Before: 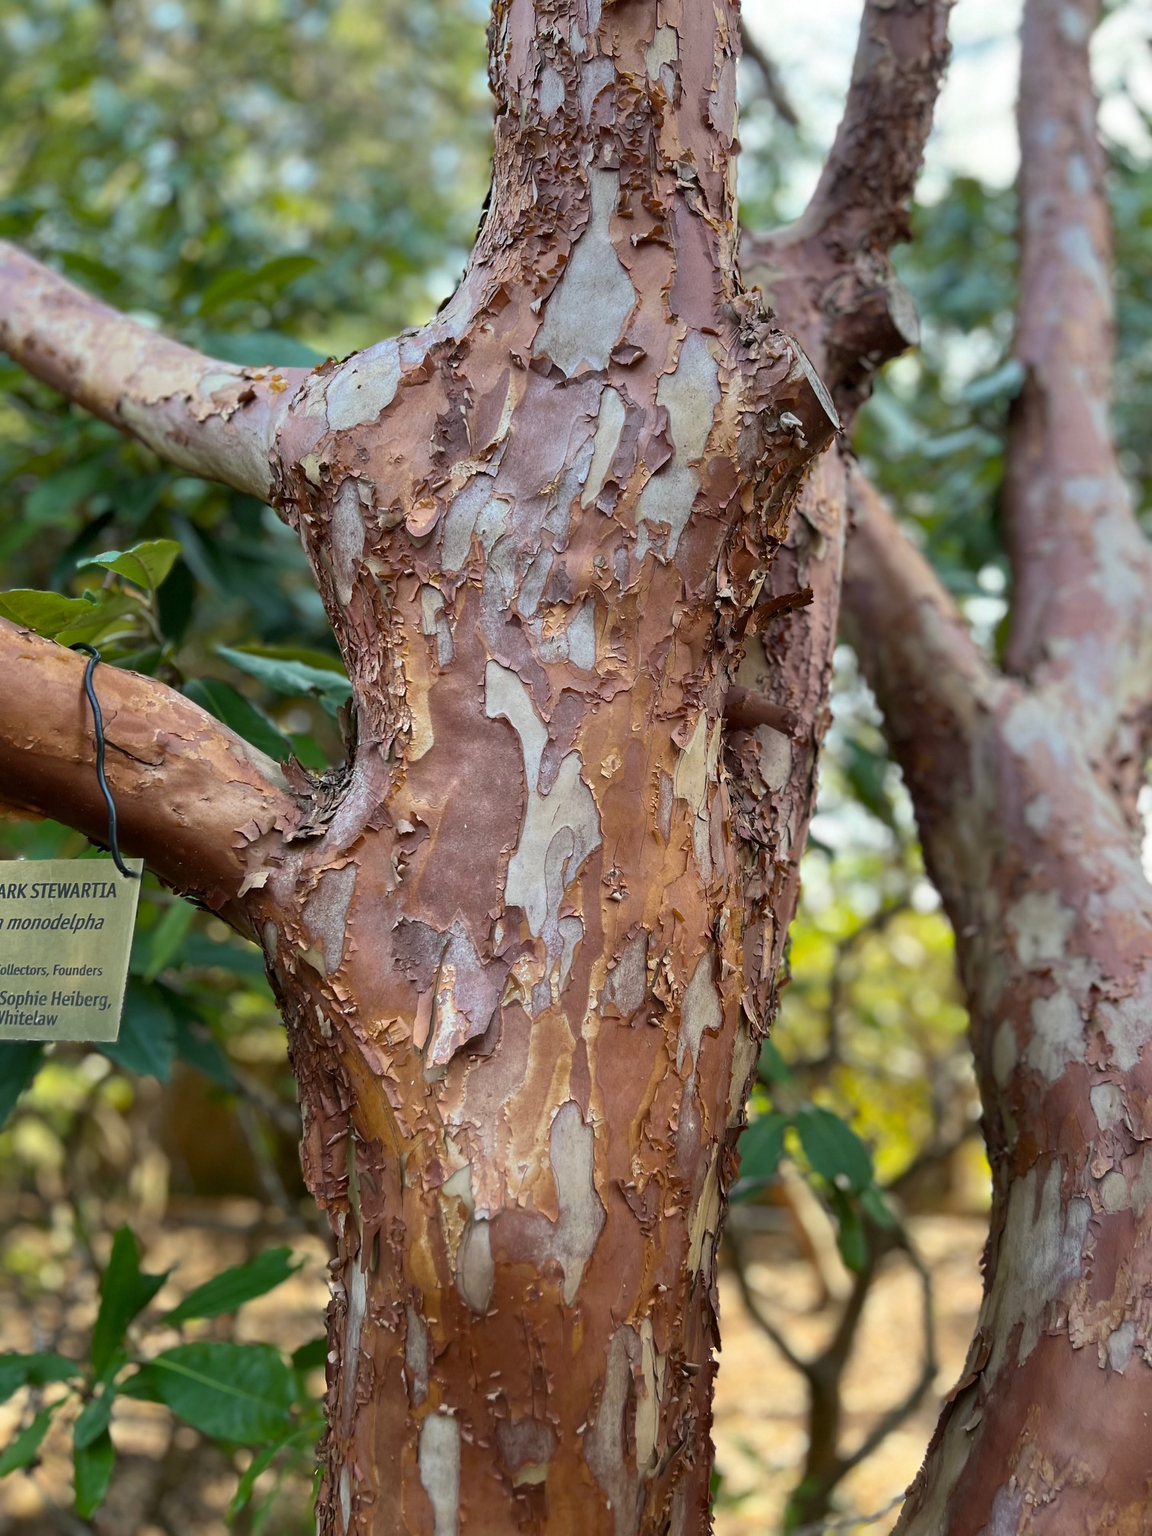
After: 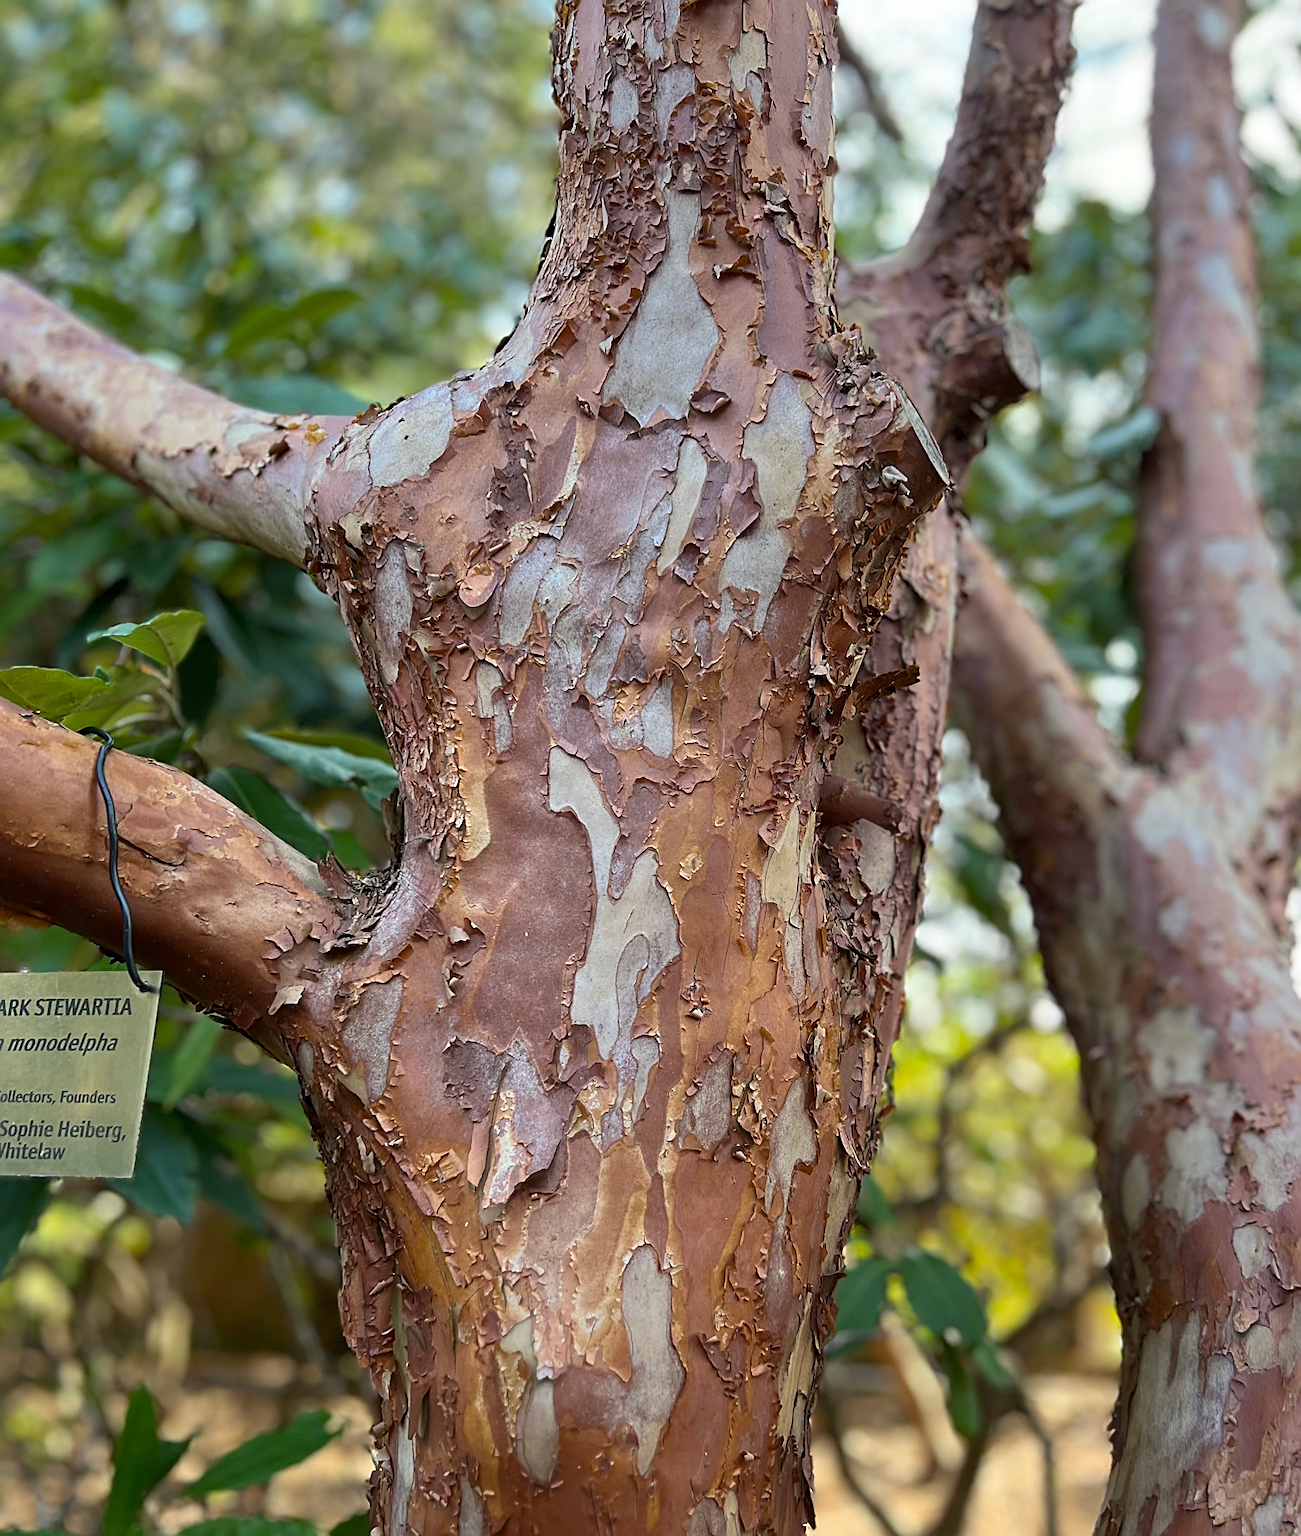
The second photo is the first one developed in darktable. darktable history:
sharpen: on, module defaults
crop and rotate: top 0%, bottom 11.515%
